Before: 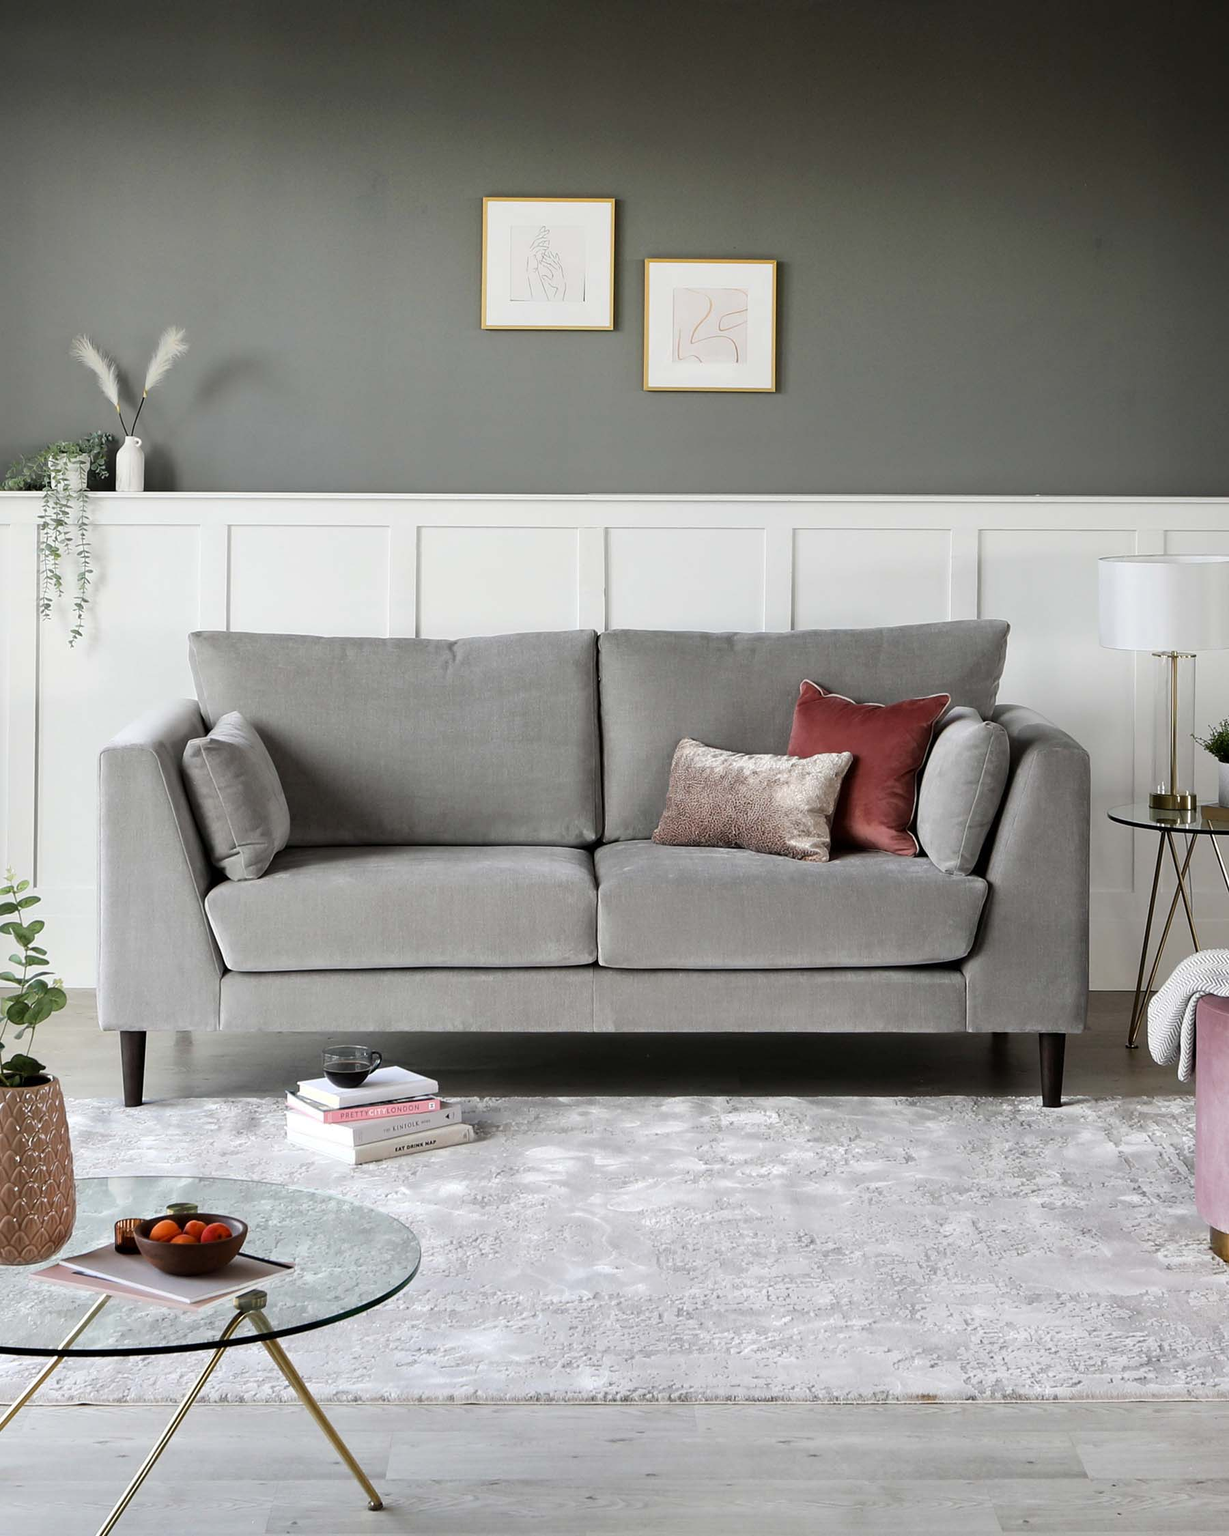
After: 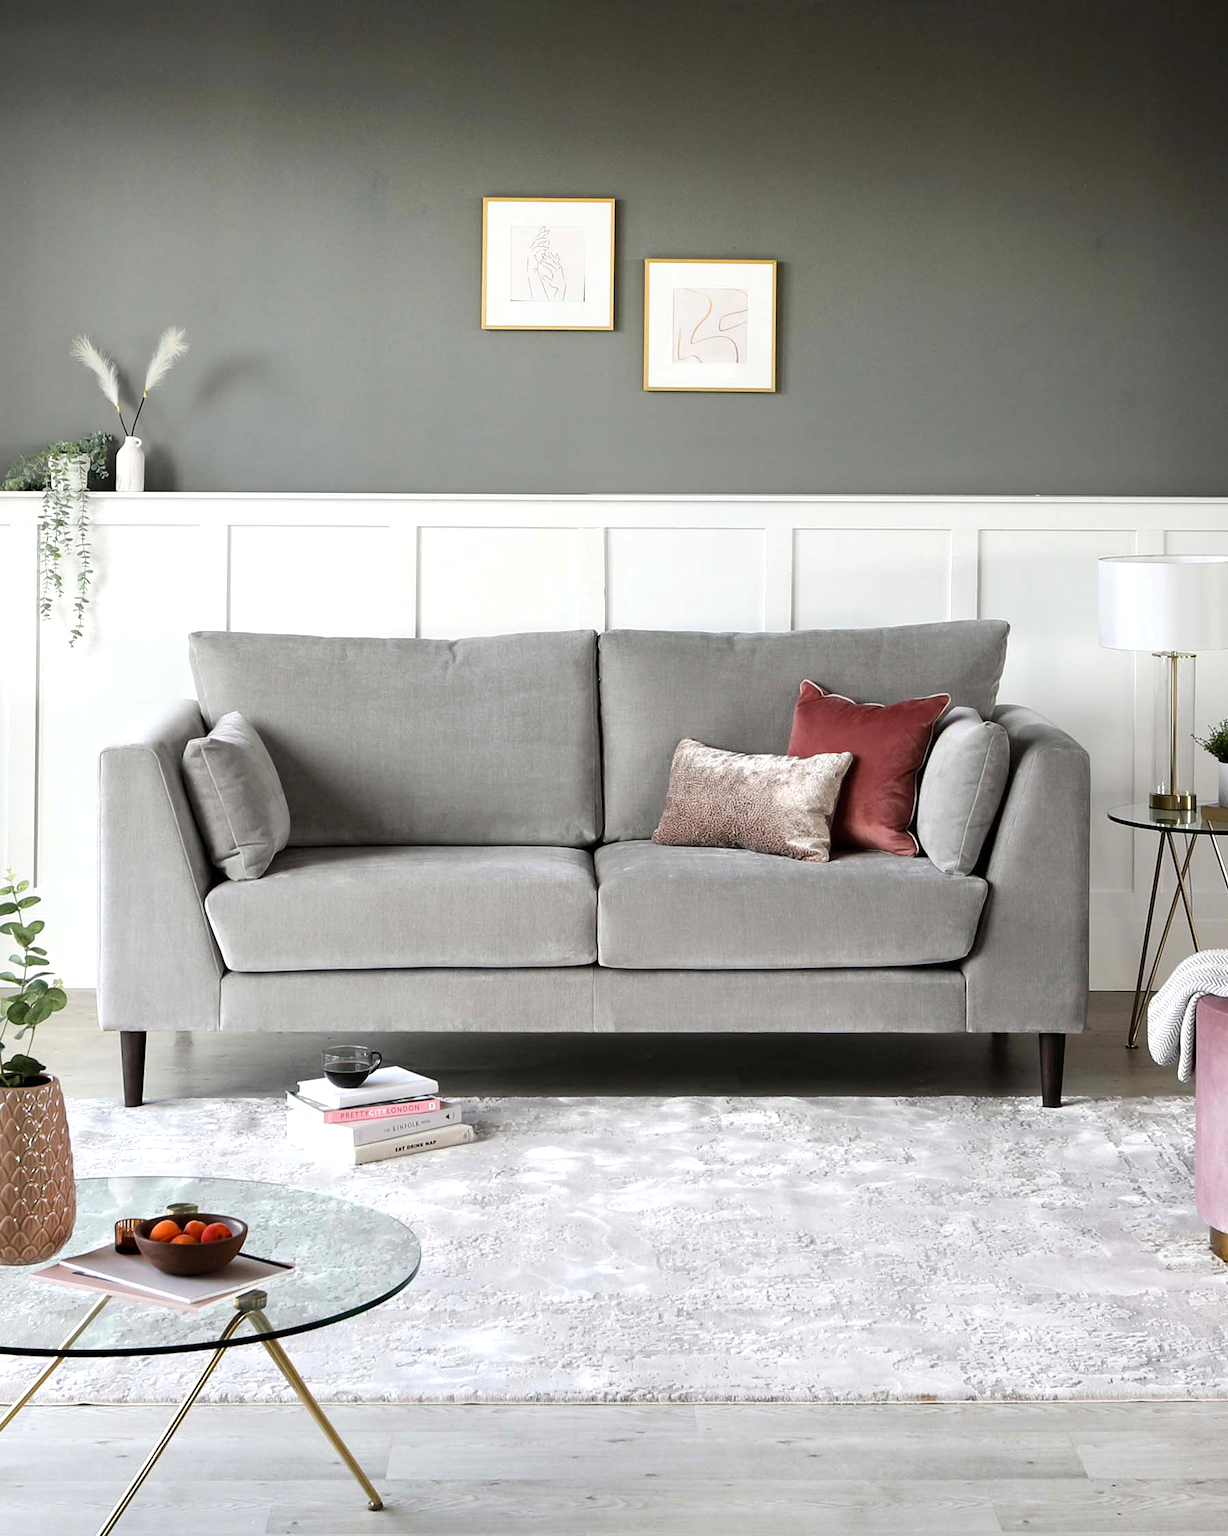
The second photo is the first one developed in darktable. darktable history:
exposure: exposure 0.379 EV, compensate highlight preservation false
